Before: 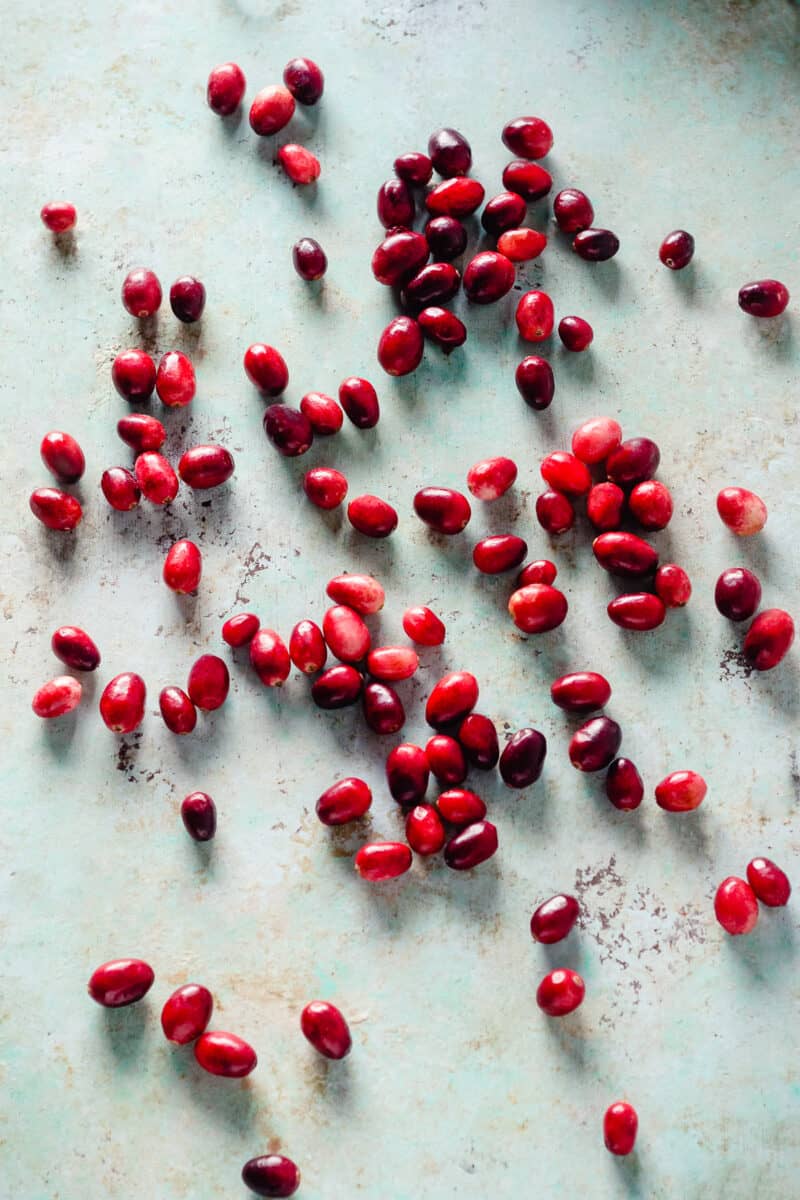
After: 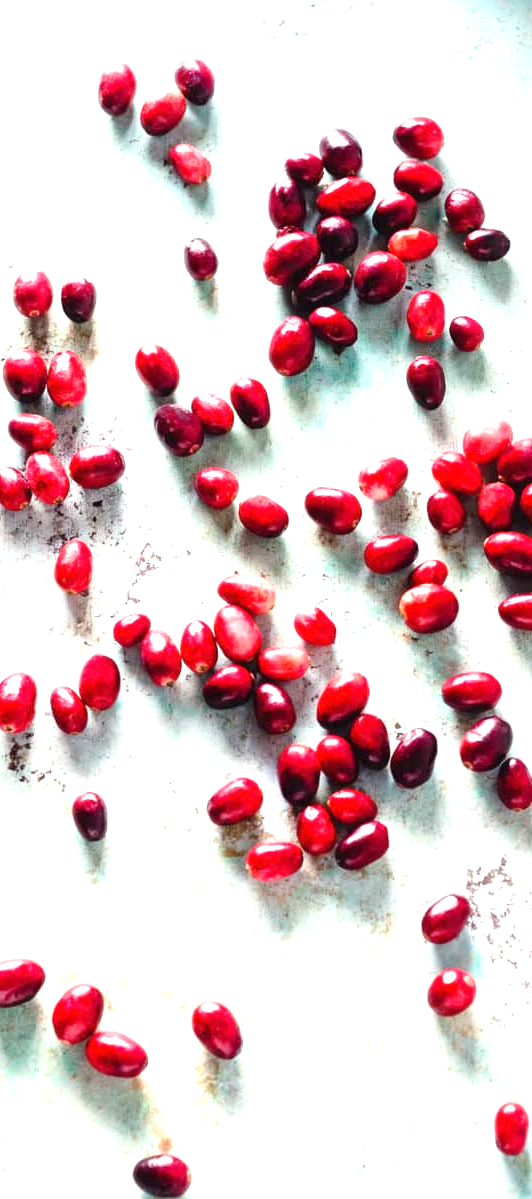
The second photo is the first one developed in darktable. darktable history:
crop and rotate: left 13.732%, right 19.694%
exposure: black level correction 0, exposure 1.2 EV, compensate highlight preservation false
